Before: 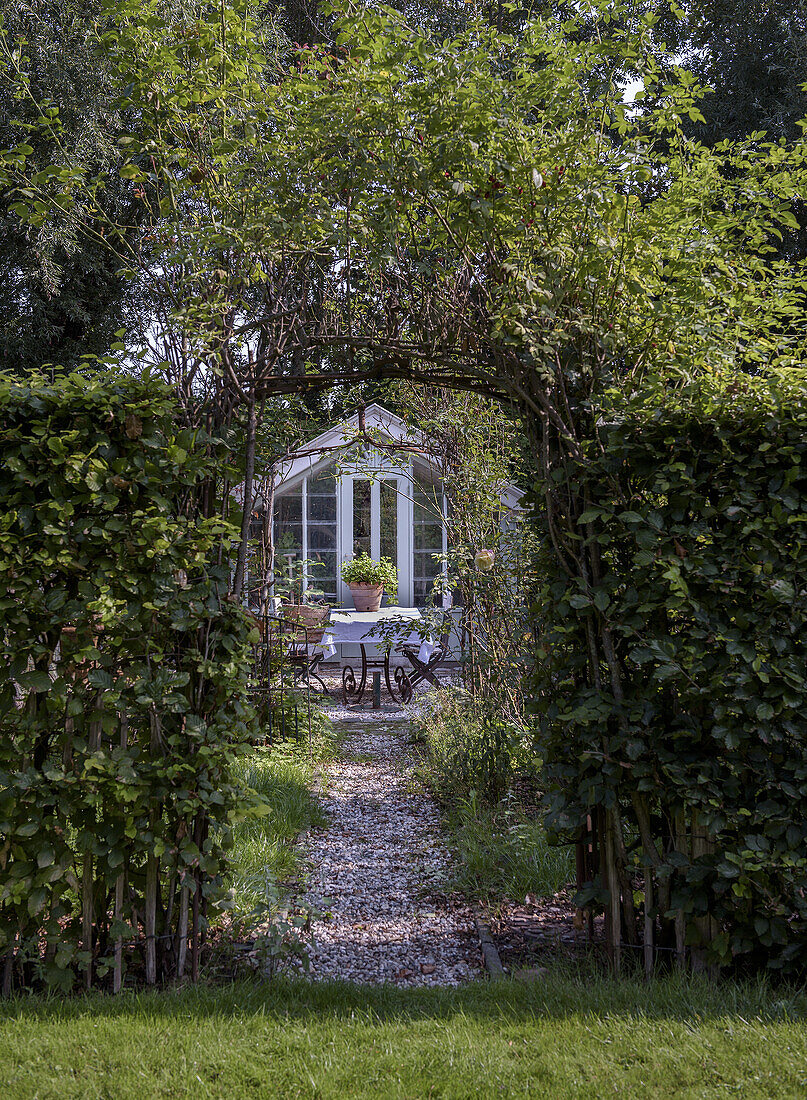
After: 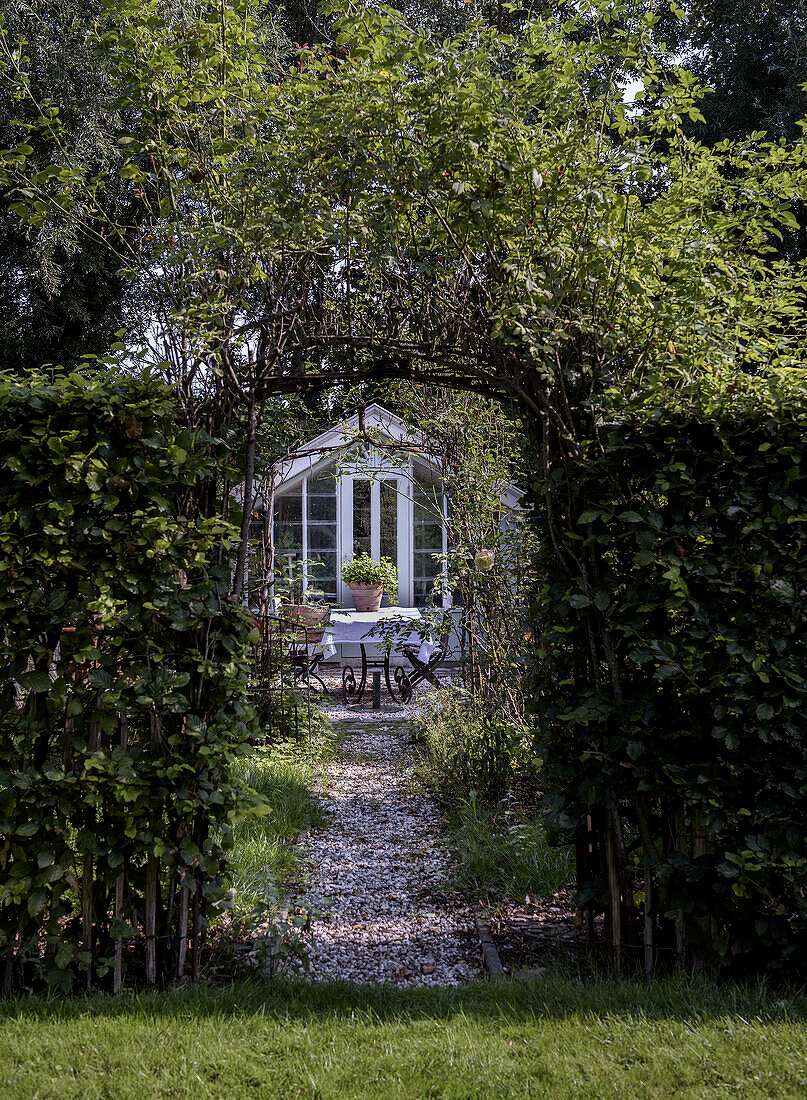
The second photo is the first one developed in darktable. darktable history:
shadows and highlights: shadows -23.71, highlights 51.36, highlights color adjustment 55.41%, soften with gaussian
filmic rgb: middle gray luminance 21.7%, black relative exposure -14.01 EV, white relative exposure 2.96 EV, target black luminance 0%, hardness 8.89, latitude 60.4%, contrast 1.208, highlights saturation mix 5.74%, shadows ↔ highlights balance 40.84%, color science v6 (2022)
tone equalizer: on, module defaults
